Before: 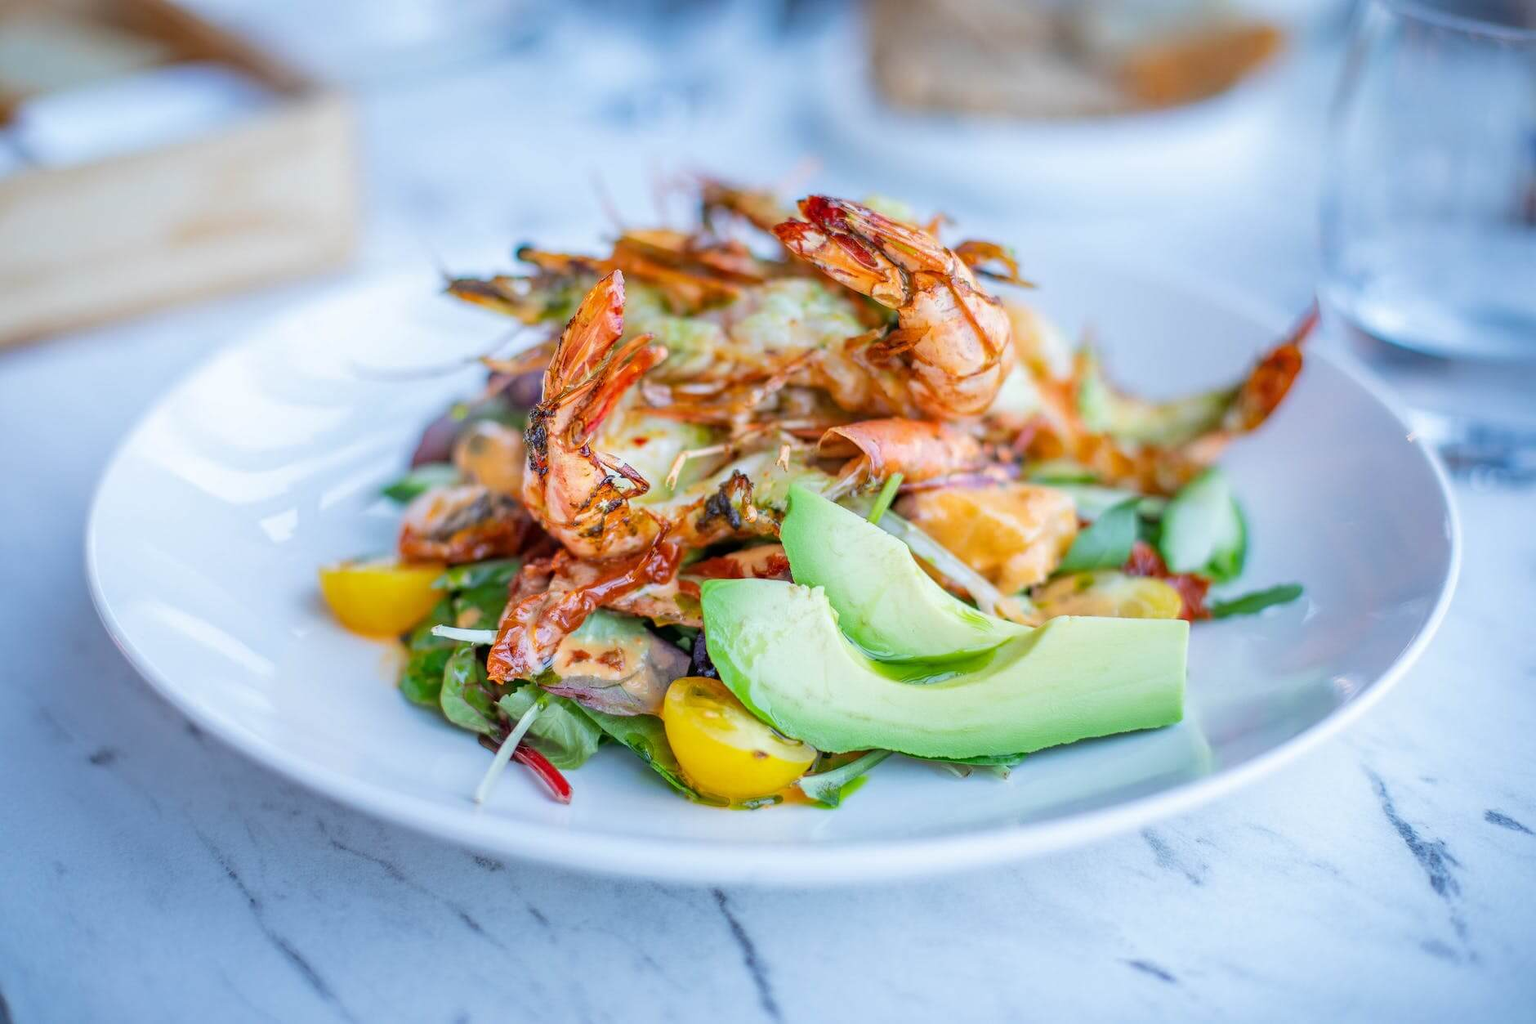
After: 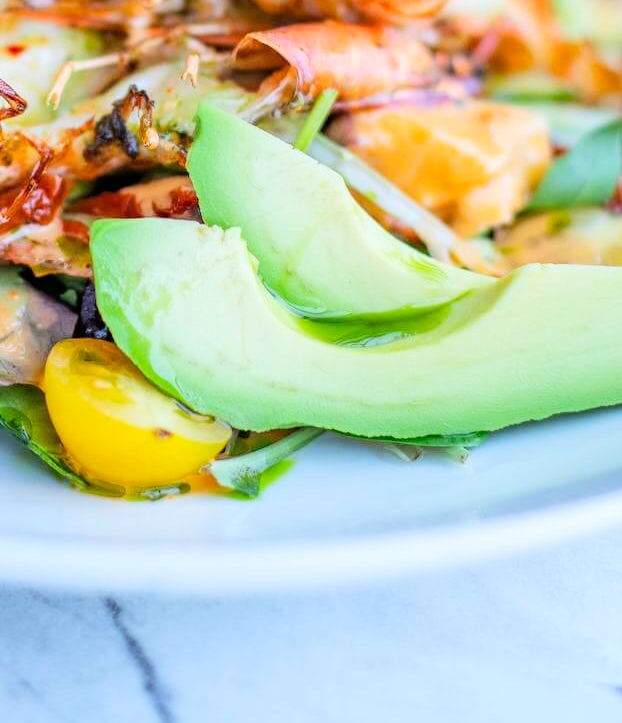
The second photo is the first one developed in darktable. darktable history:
crop: left 40.878%, top 39.176%, right 25.993%, bottom 3.081%
tone curve: curves: ch0 [(0, 0) (0.004, 0.001) (0.133, 0.112) (0.325, 0.362) (0.832, 0.893) (1, 1)], color space Lab, linked channels, preserve colors none
